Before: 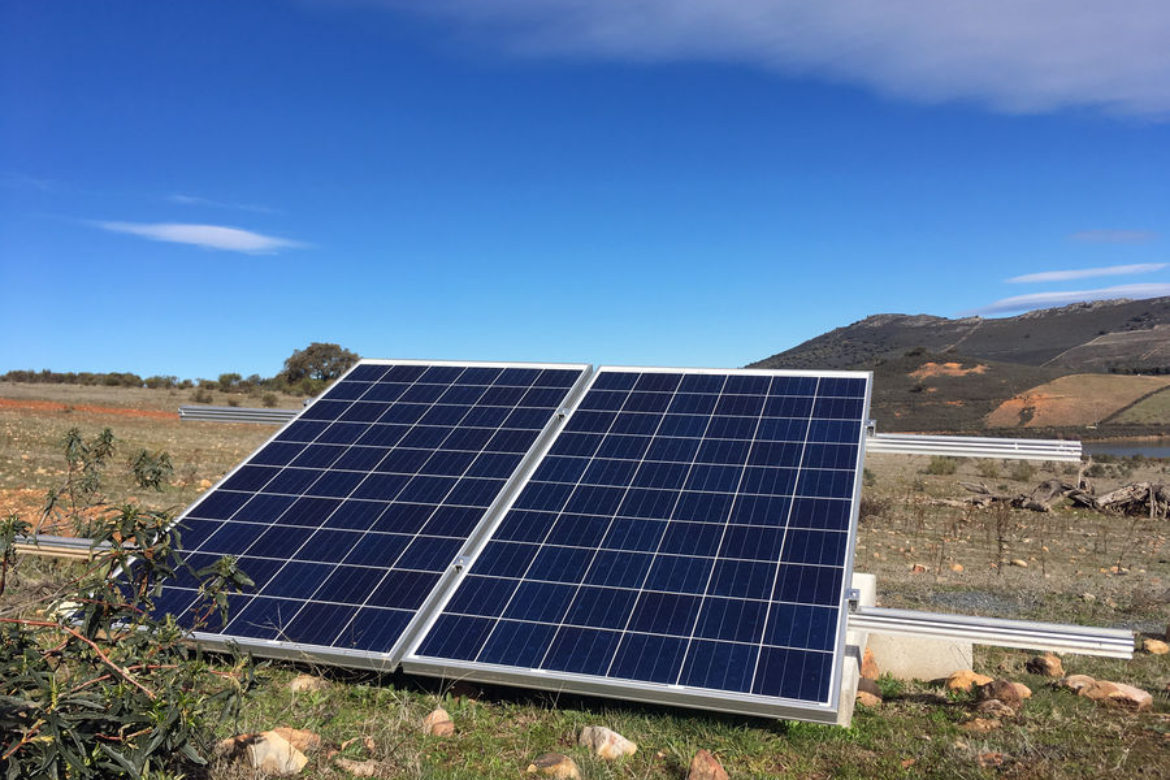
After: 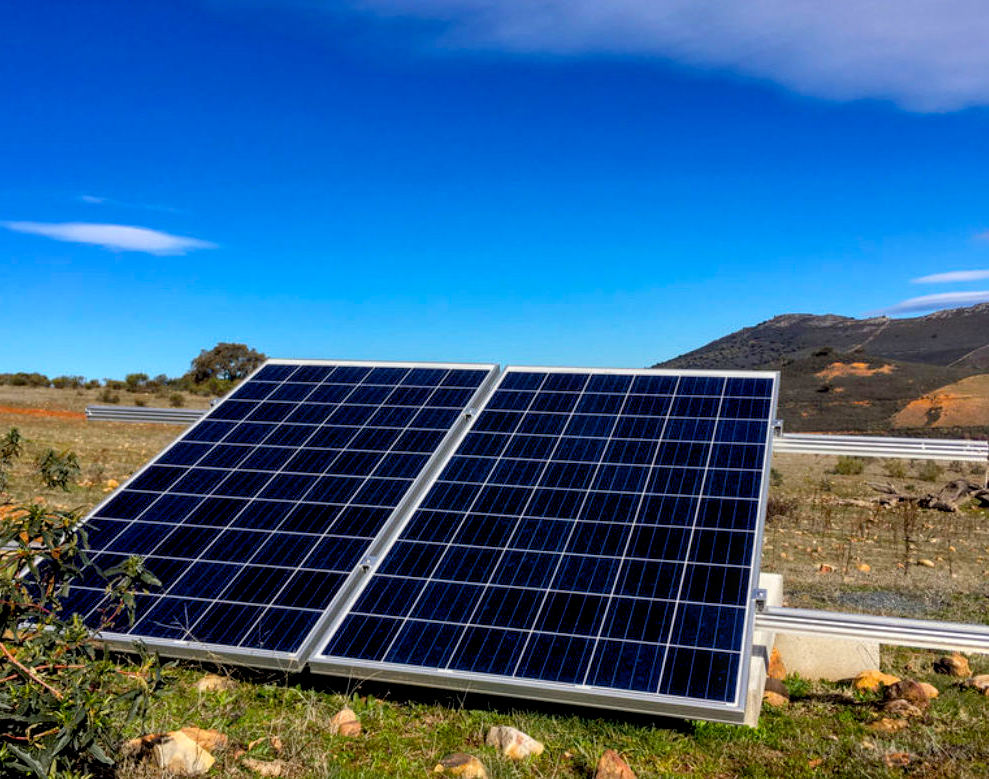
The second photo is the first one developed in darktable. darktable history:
color balance rgb: global offset › luminance -1.449%, perceptual saturation grading › global saturation 30.613%, global vibrance 20%
crop: left 8.018%, right 7.448%
local contrast: on, module defaults
